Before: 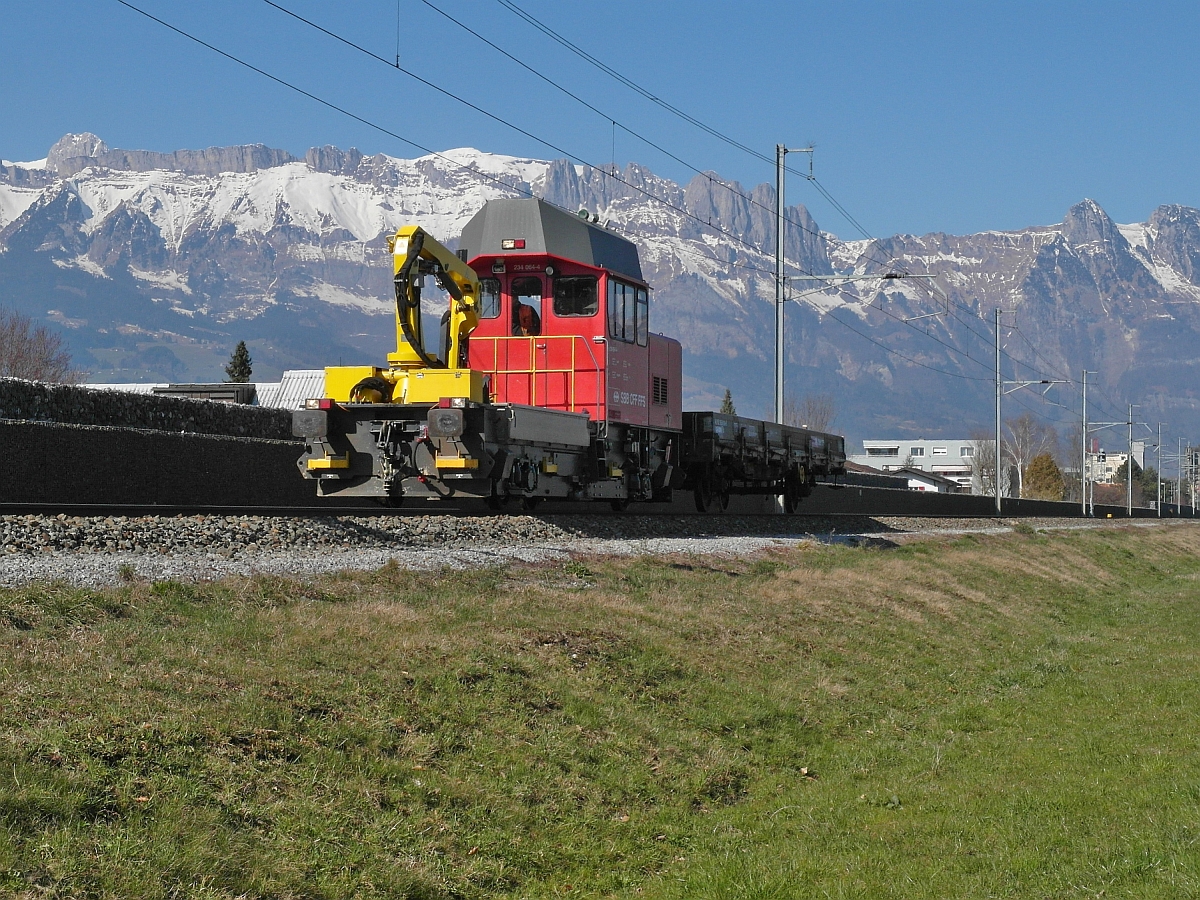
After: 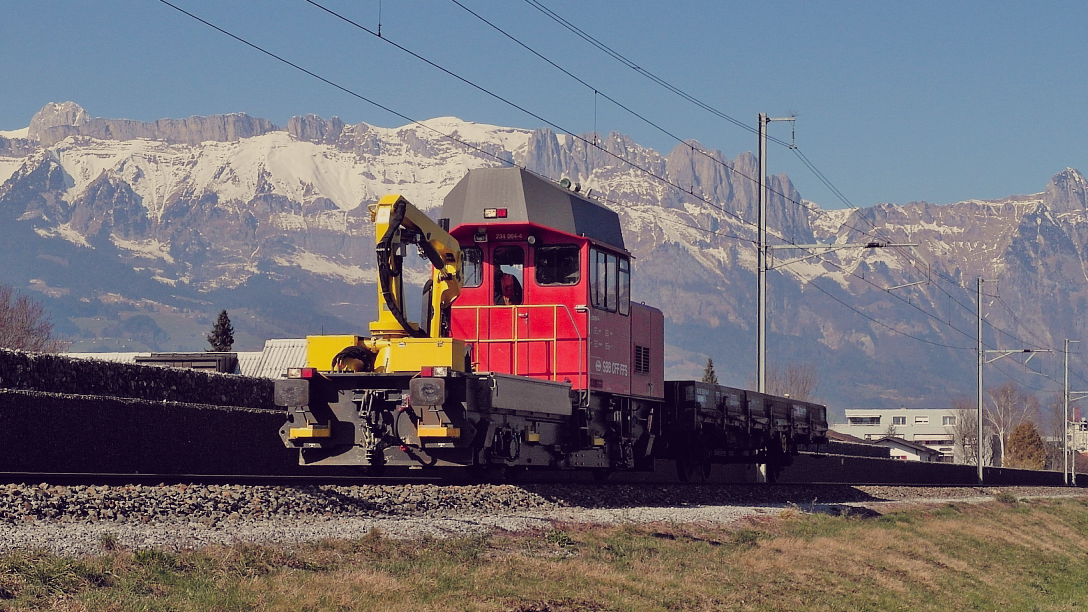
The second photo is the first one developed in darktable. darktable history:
local contrast: mode bilateral grid, contrast 100, coarseness 100, detail 91%, midtone range 0.2
white balance: red 1.029, blue 0.92
filmic rgb: black relative exposure -7.65 EV, white relative exposure 4.56 EV, hardness 3.61
crop: left 1.509%, top 3.452%, right 7.696%, bottom 28.452%
color balance: lift [1.001, 0.997, 0.99, 1.01], gamma [1.007, 1, 0.975, 1.025], gain [1, 1.065, 1.052, 0.935], contrast 13.25%
